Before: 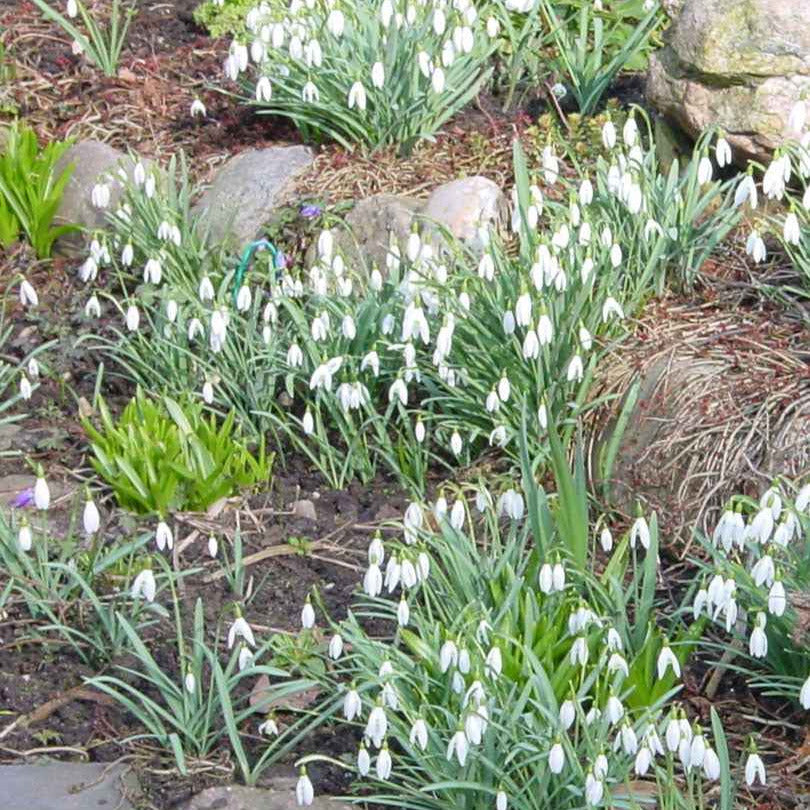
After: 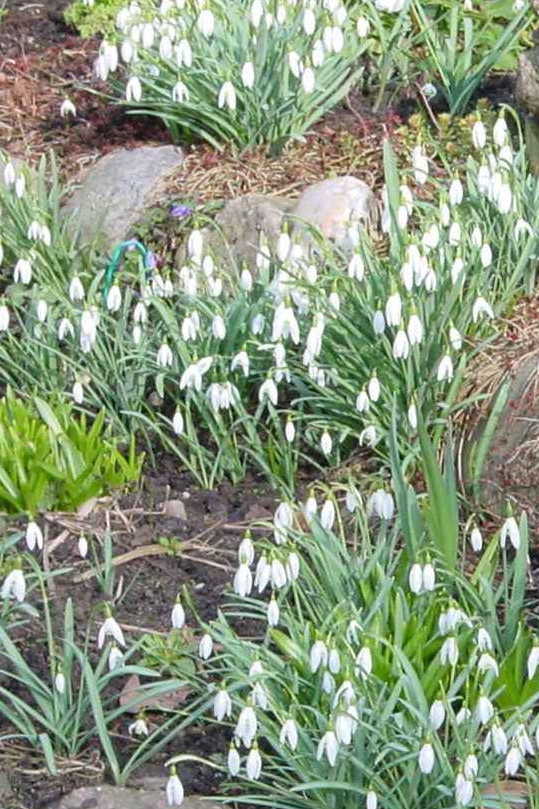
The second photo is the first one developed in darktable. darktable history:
crop and rotate: left 16.059%, right 17.342%
